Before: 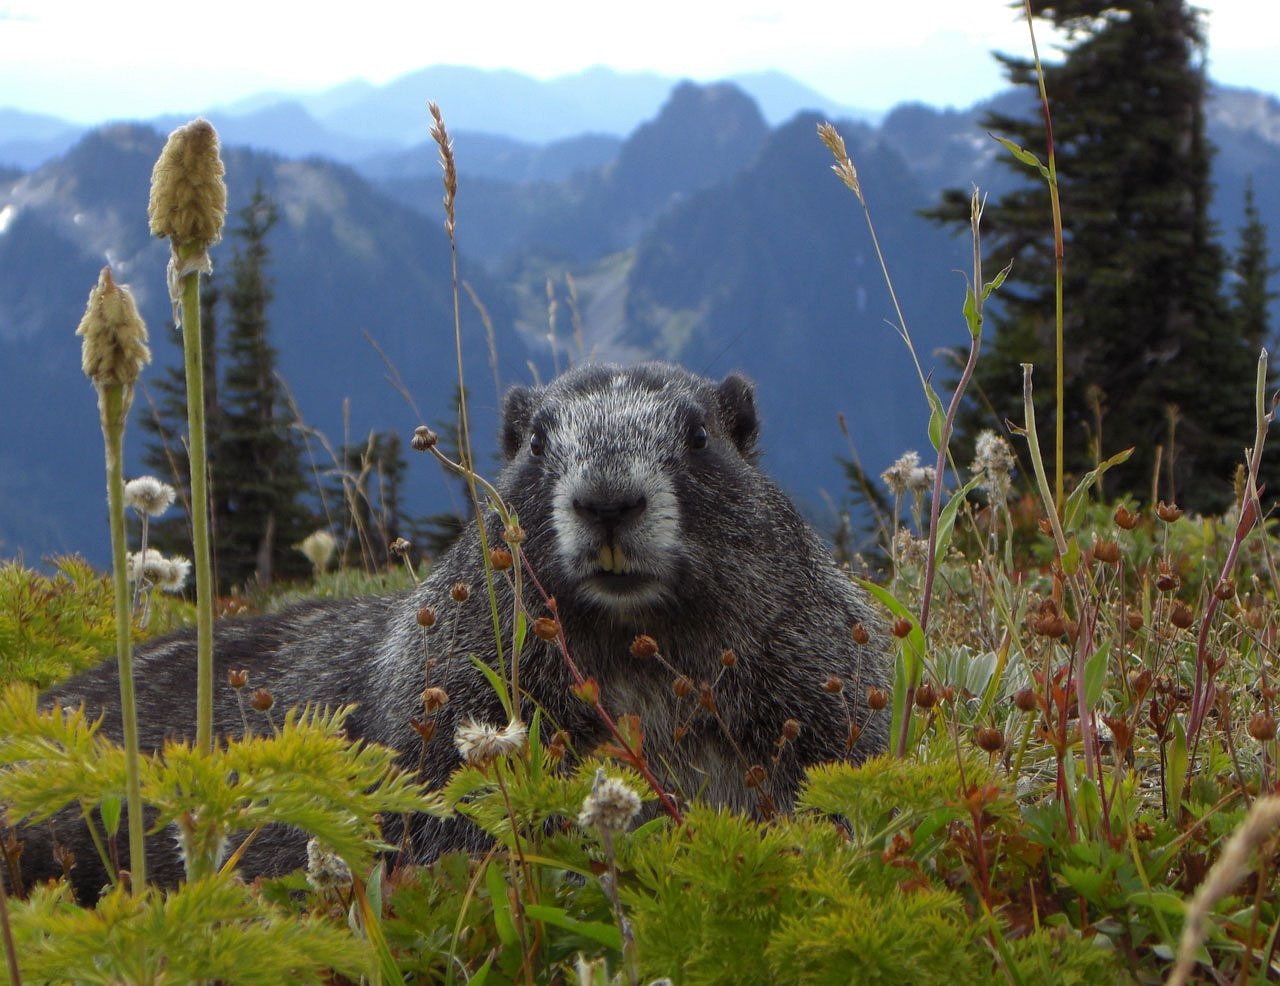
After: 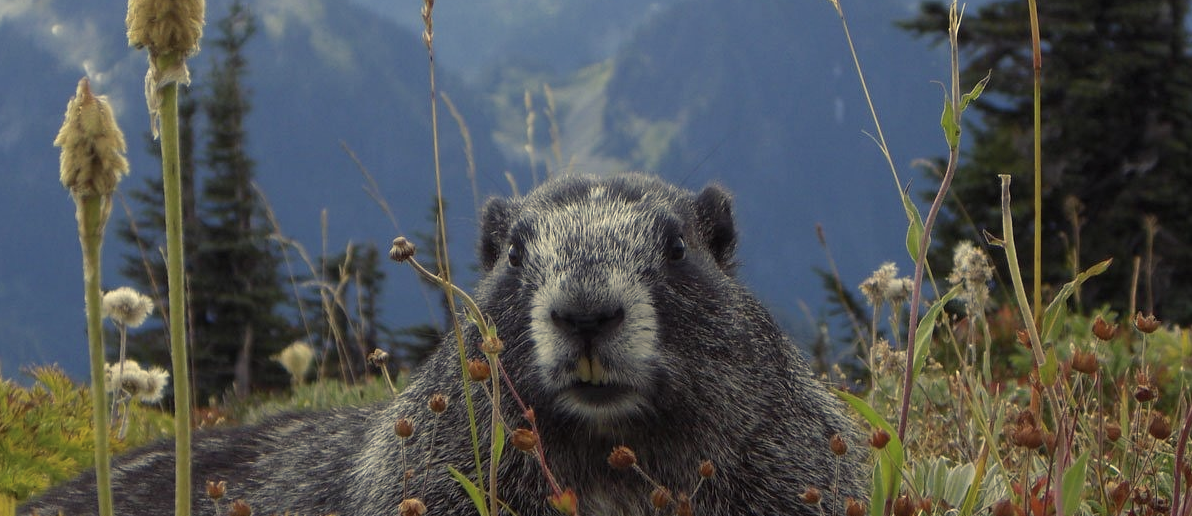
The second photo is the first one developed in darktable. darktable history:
crop: left 1.744%, top 19.225%, right 5.069%, bottom 28.357%
color balance rgb: shadows lift › chroma 2%, shadows lift › hue 263°, highlights gain › chroma 8%, highlights gain › hue 84°, linear chroma grading › global chroma -15%, saturation formula JzAzBz (2021)
